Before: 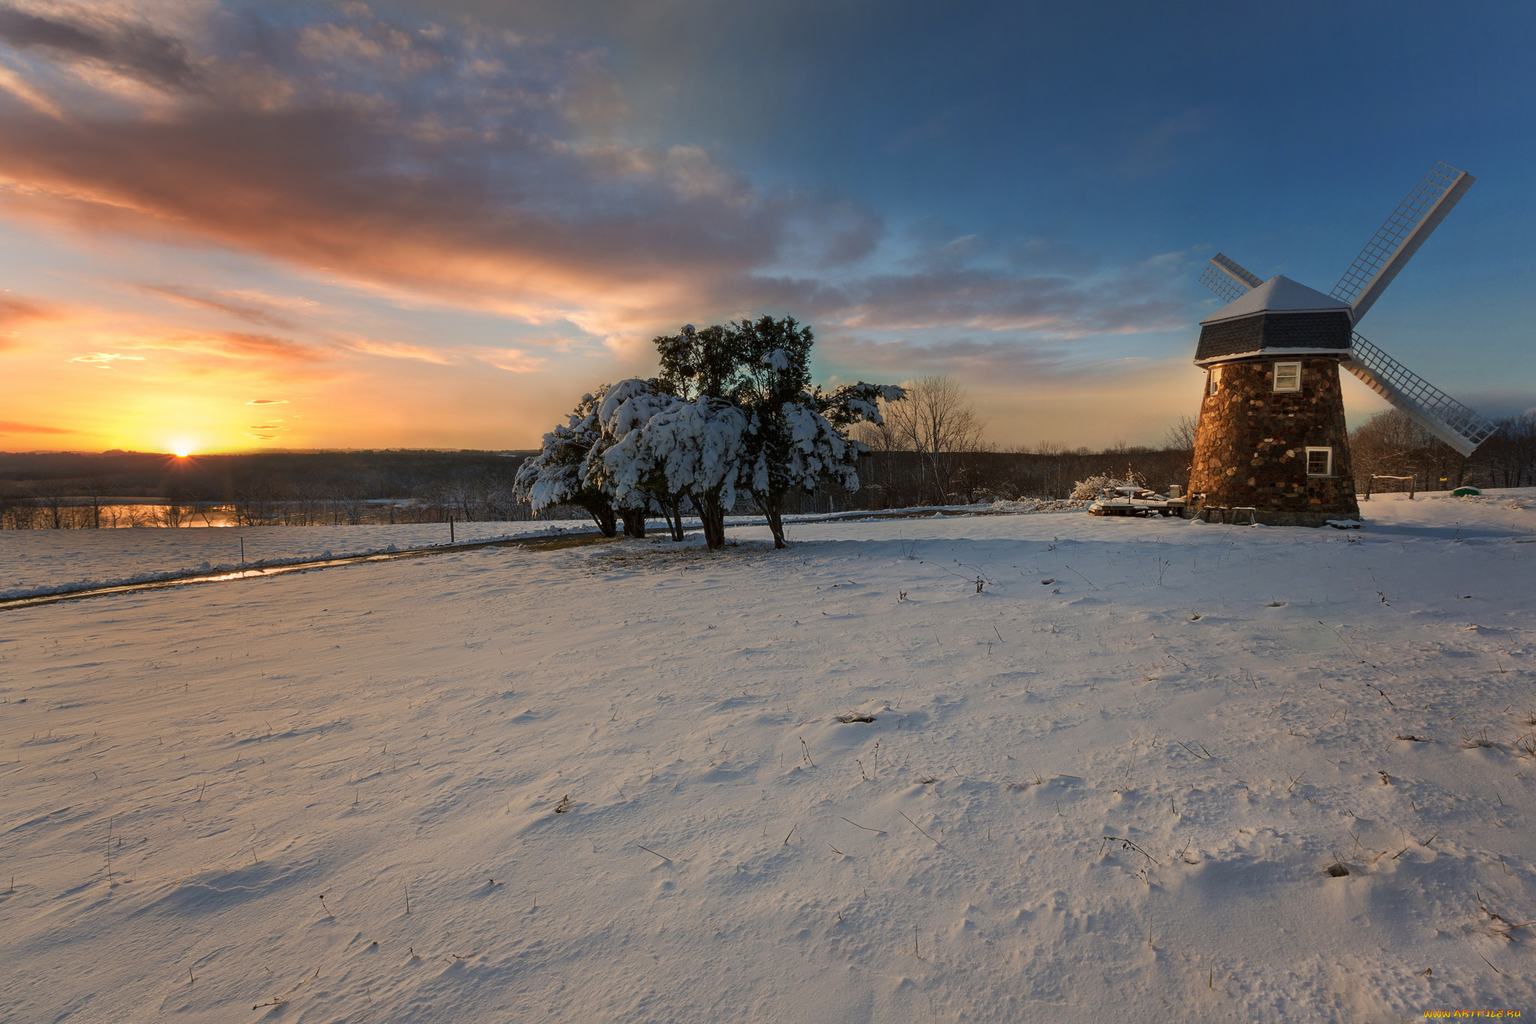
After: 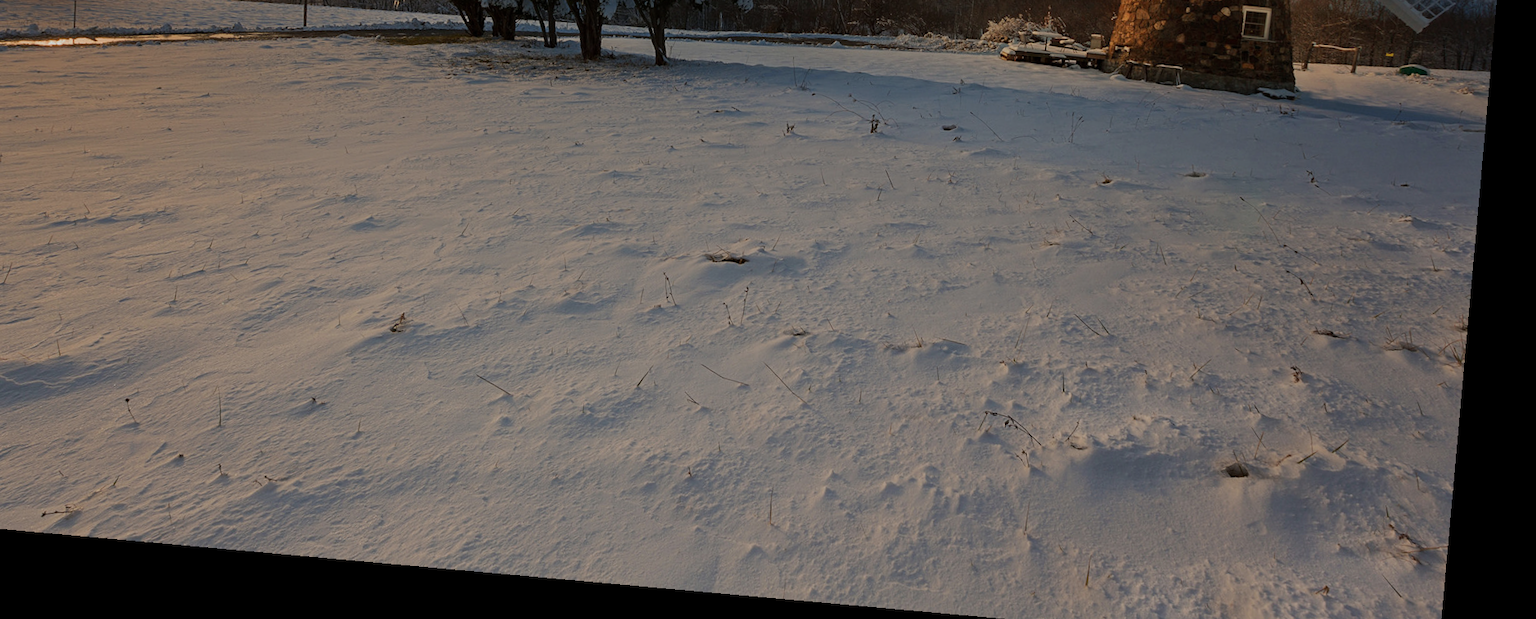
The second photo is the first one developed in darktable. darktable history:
graduated density: rotation 5.63°, offset 76.9
rotate and perspective: rotation 5.12°, automatic cropping off
crop and rotate: left 13.306%, top 48.129%, bottom 2.928%
